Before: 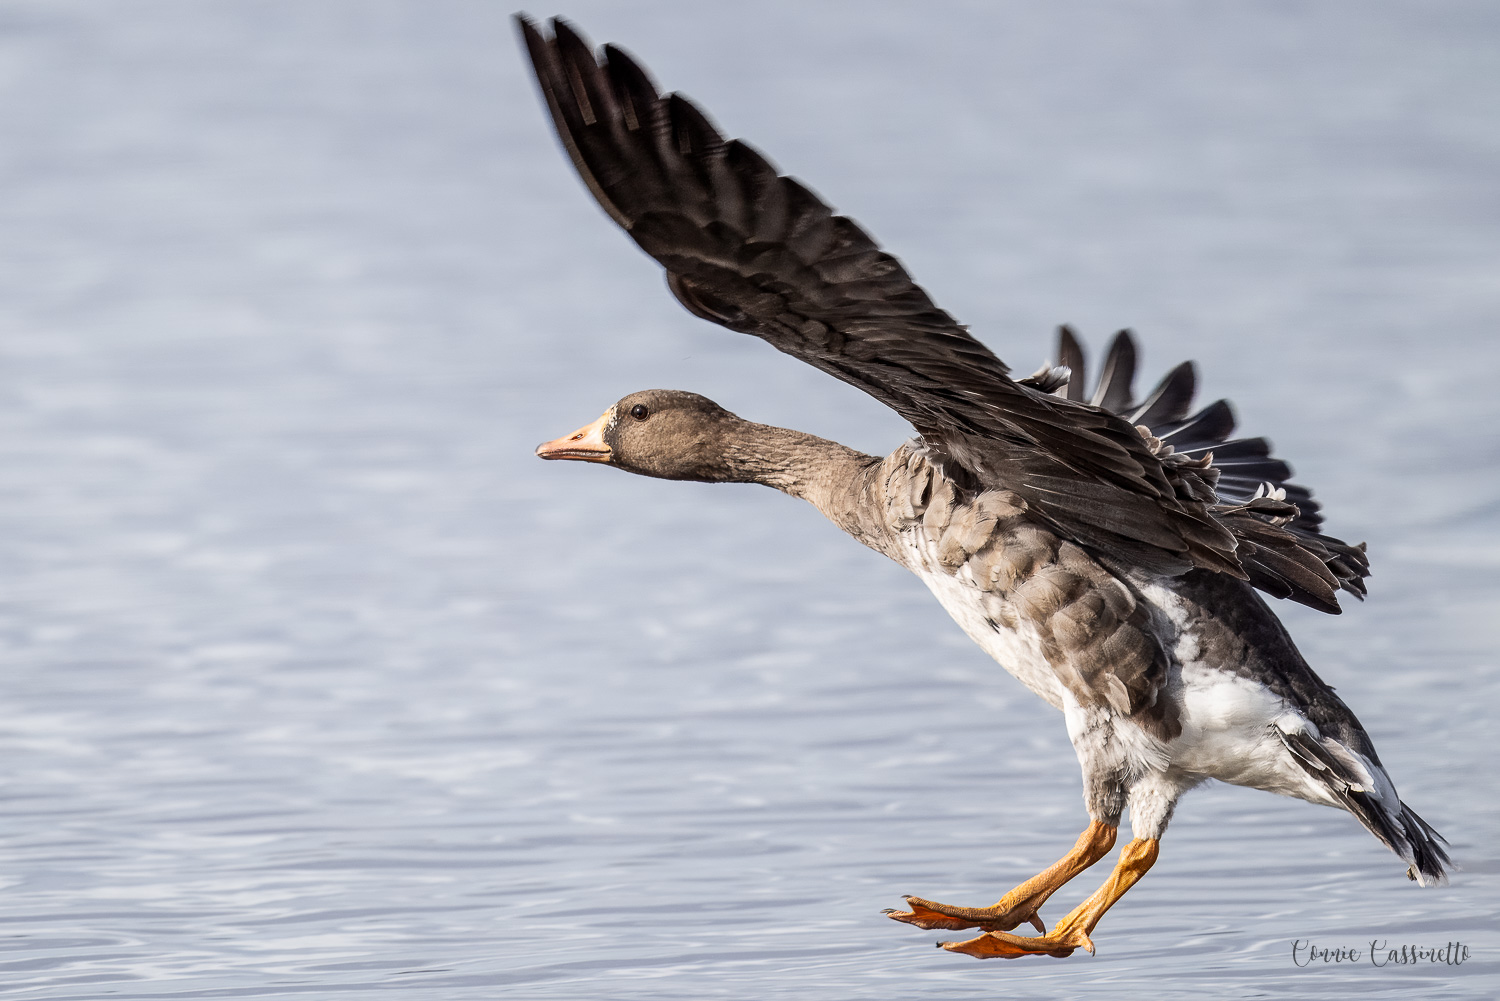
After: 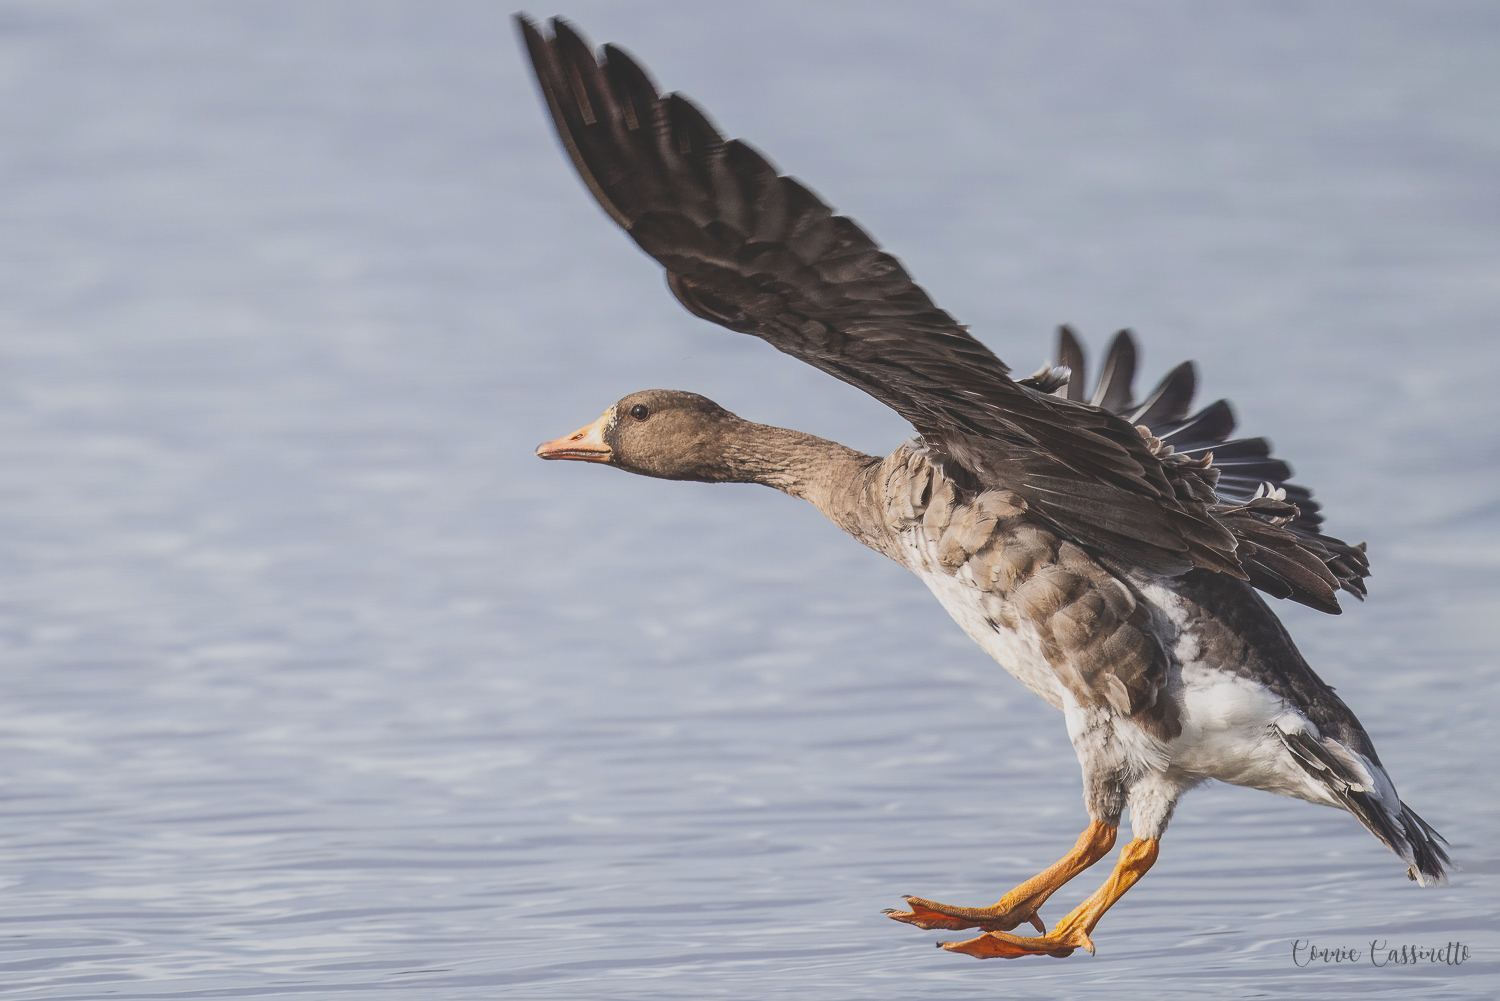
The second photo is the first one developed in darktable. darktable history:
lowpass: radius 0.1, contrast 0.85, saturation 1.1, unbound 0
exposure: black level correction -0.015, exposure -0.125 EV, compensate highlight preservation false
